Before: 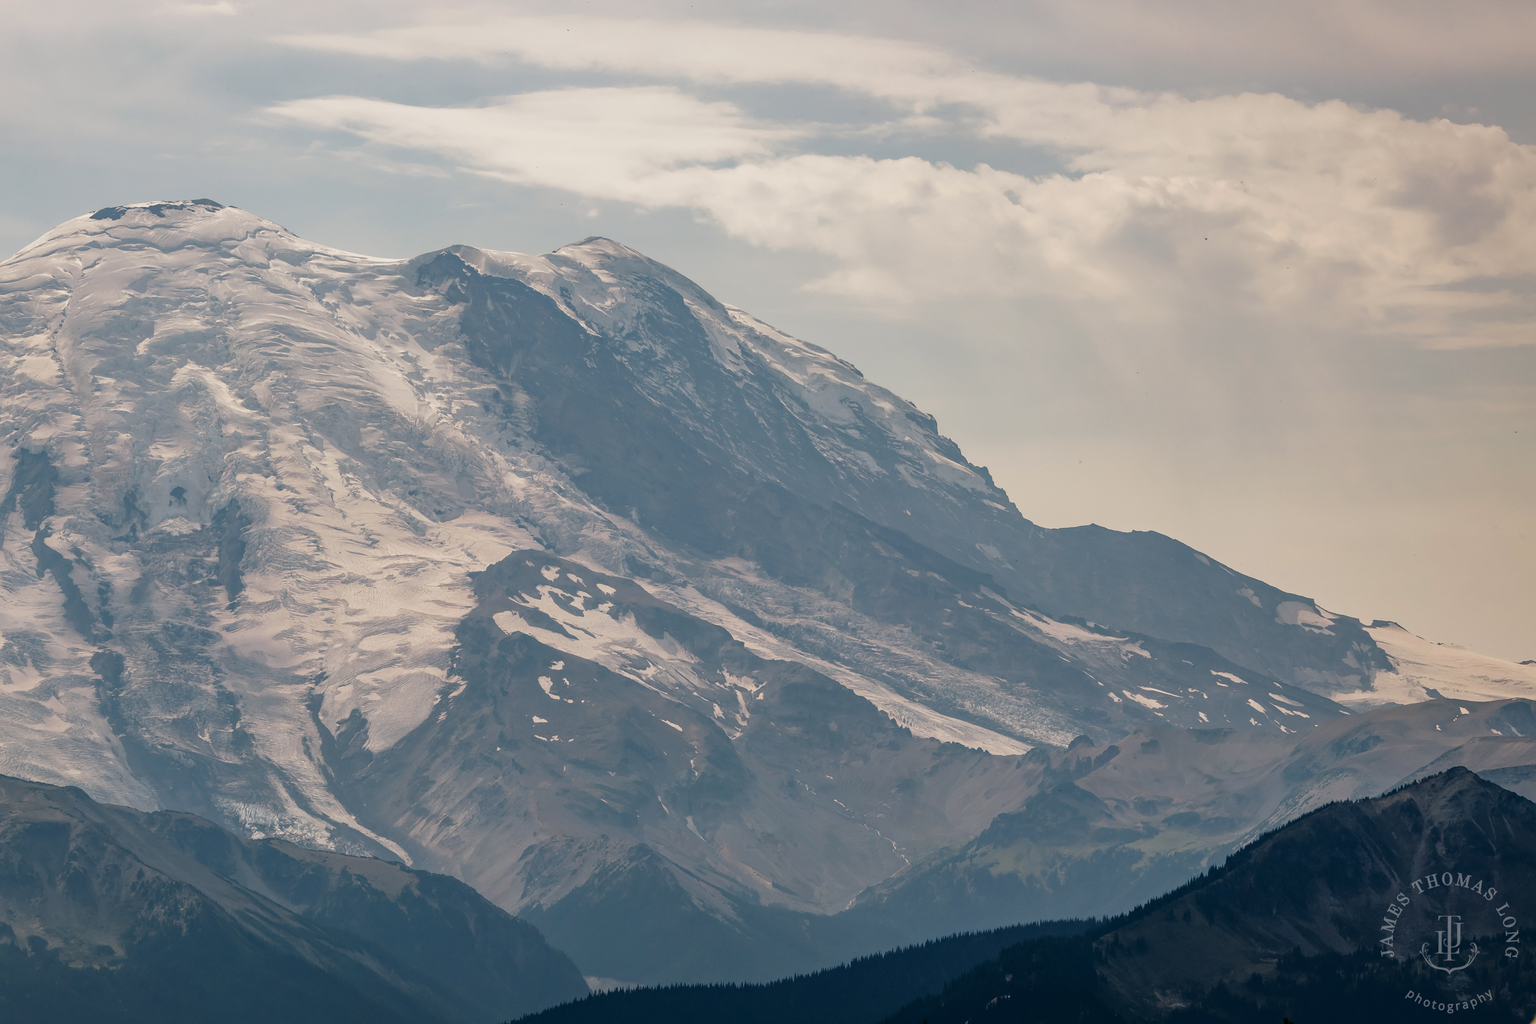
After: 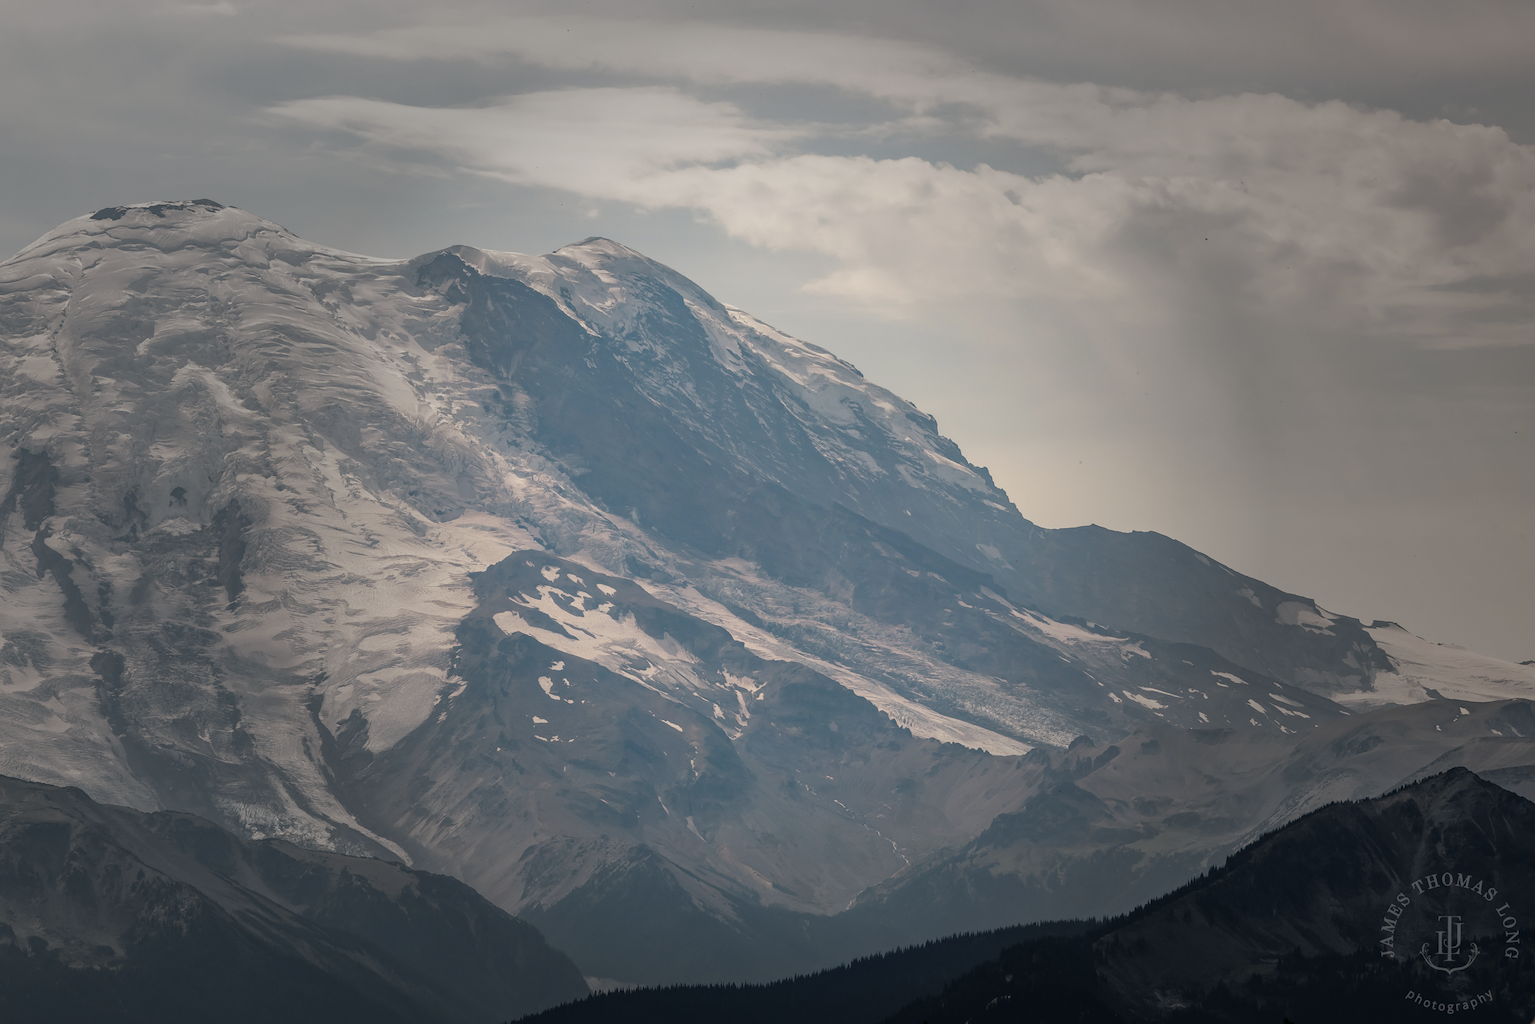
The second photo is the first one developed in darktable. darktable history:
vignetting: fall-off start 30.44%, fall-off radius 34.79%
